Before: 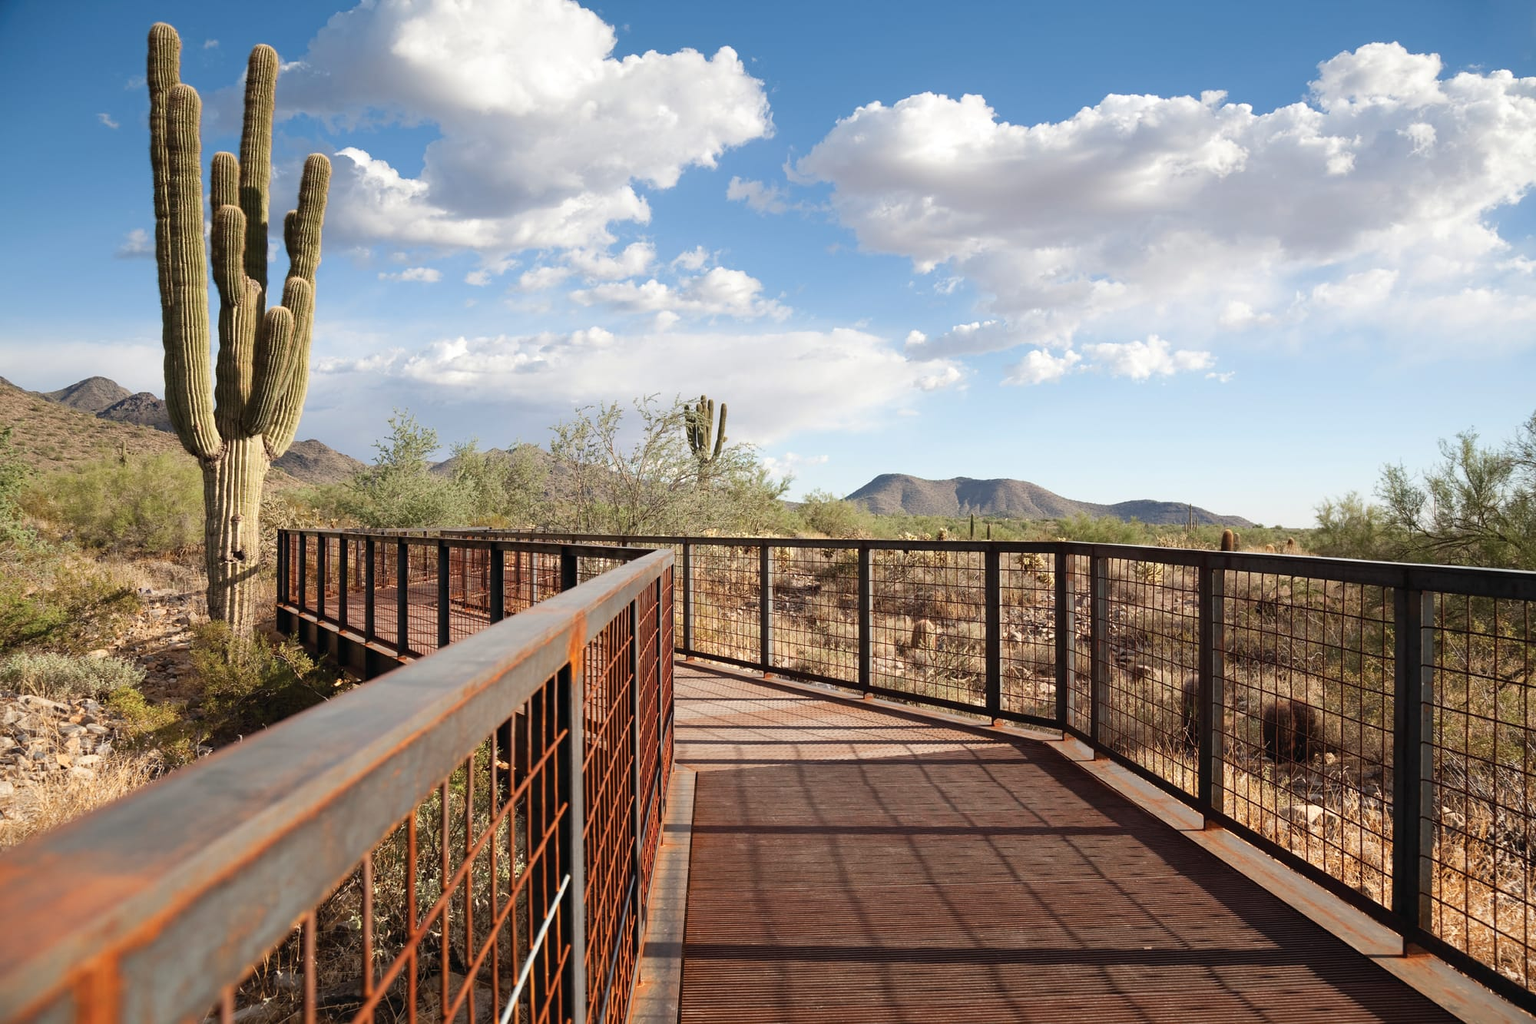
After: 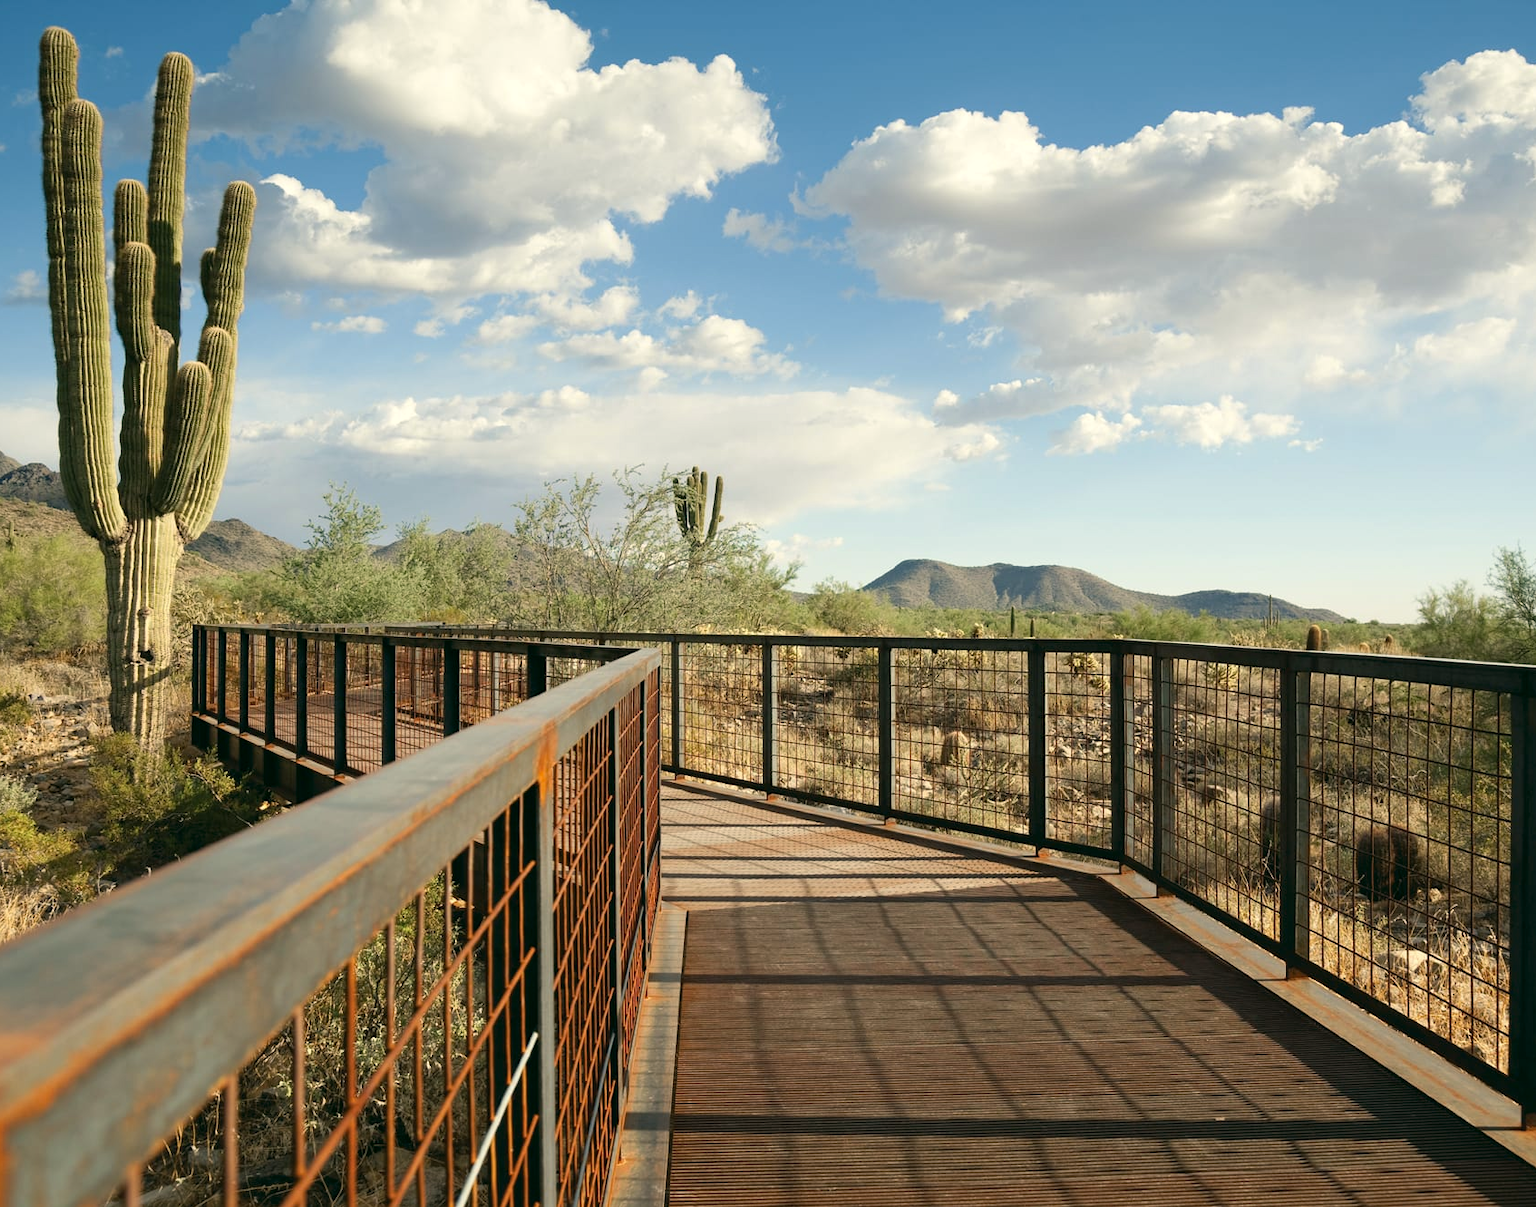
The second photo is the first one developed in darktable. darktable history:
crop: left 7.479%, right 7.792%
color correction: highlights a* -0.567, highlights b* 9.17, shadows a* -9.21, shadows b* 0.47
